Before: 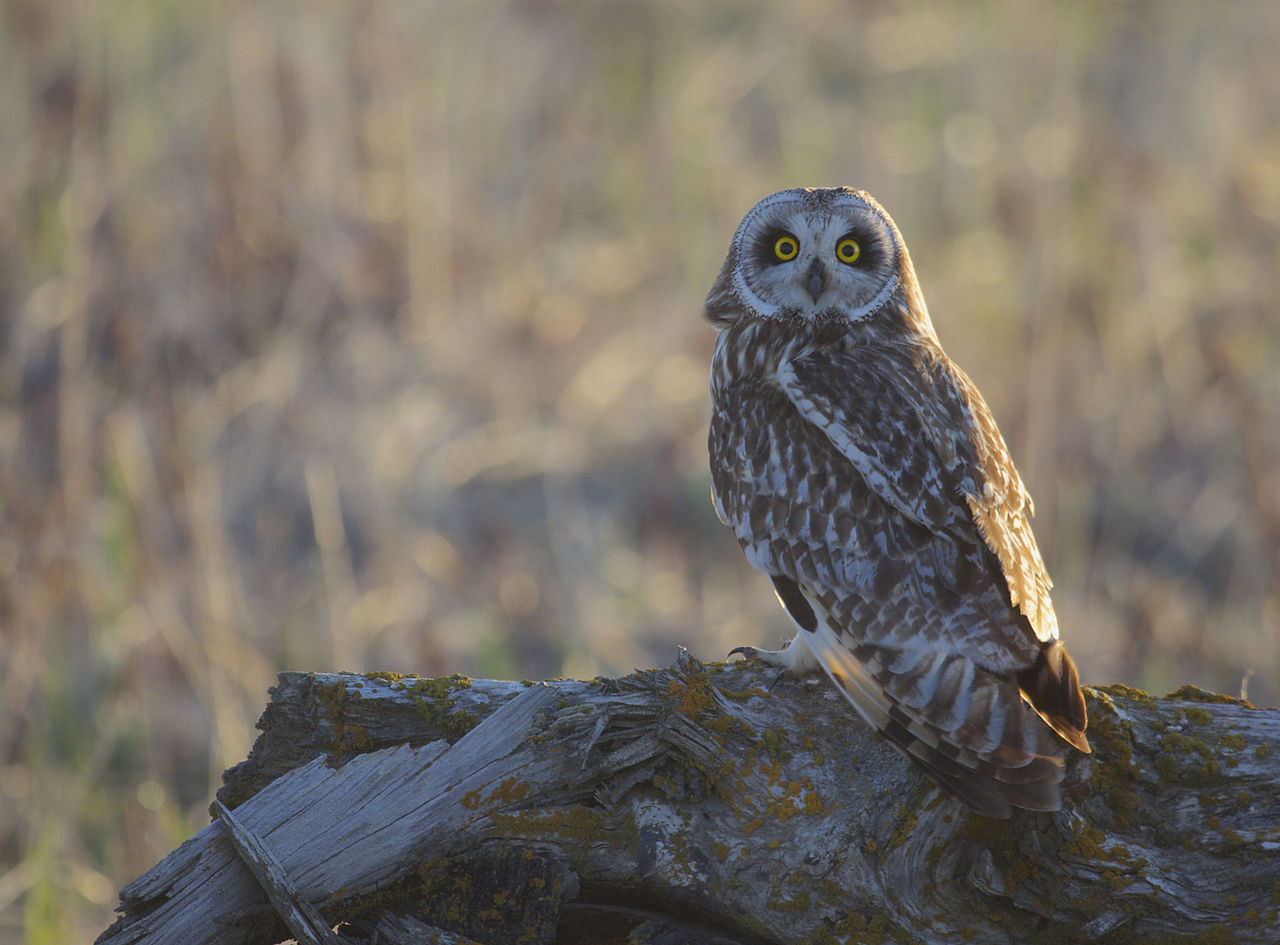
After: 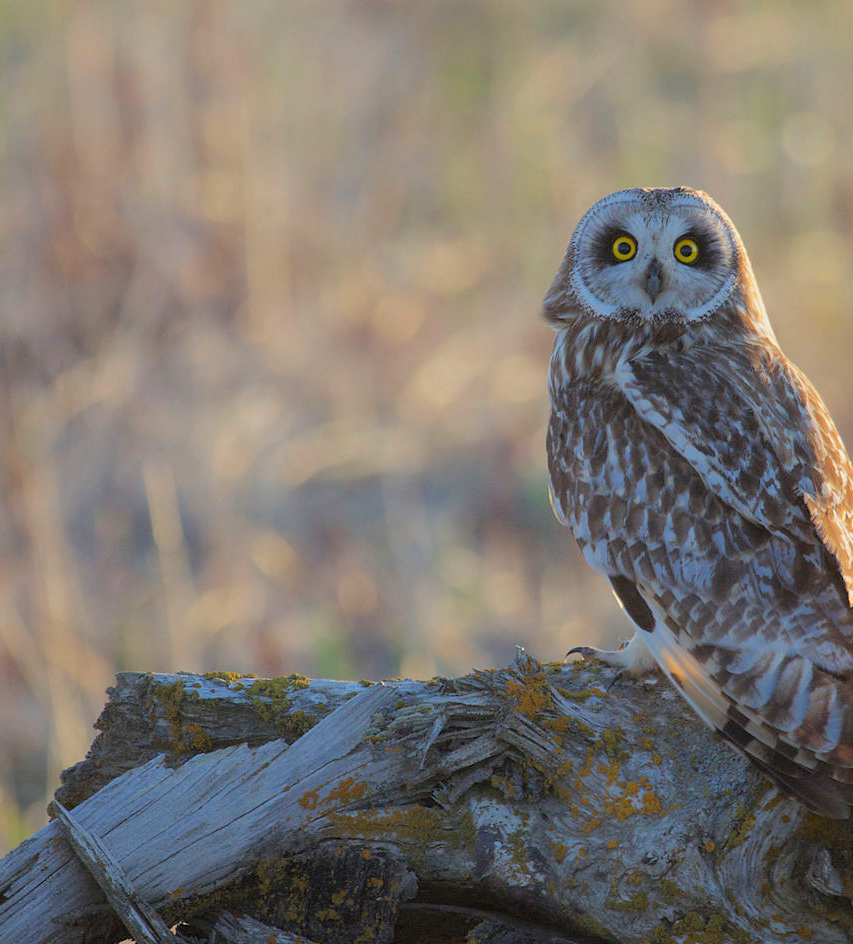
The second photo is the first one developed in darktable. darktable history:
crop and rotate: left 12.673%, right 20.66%
tone curve: curves: ch0 [(0.047, 0) (0.292, 0.352) (0.657, 0.678) (1, 0.958)], color space Lab, linked channels, preserve colors none
